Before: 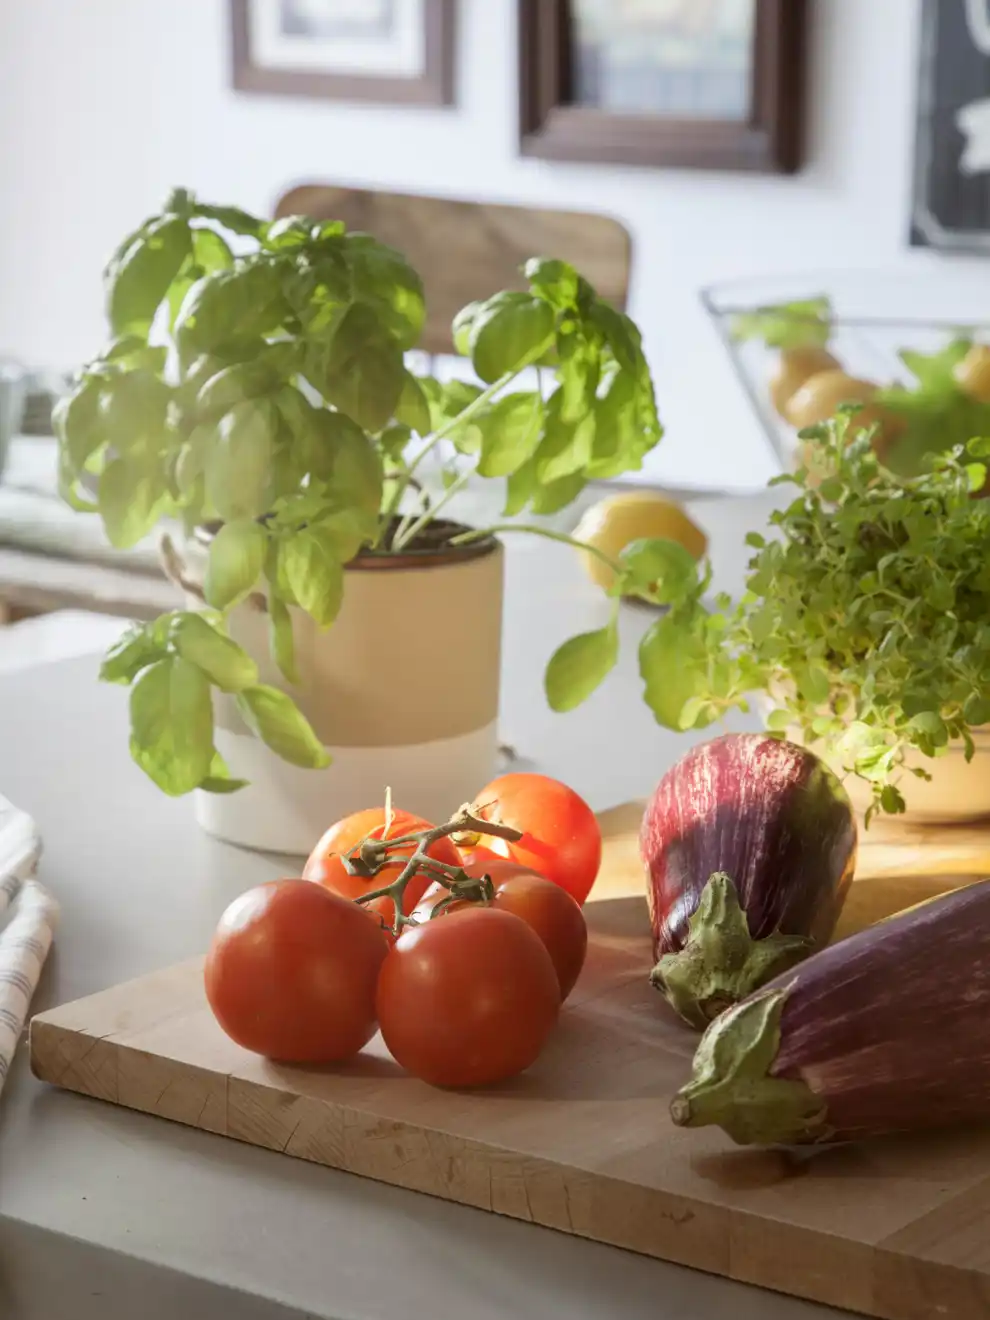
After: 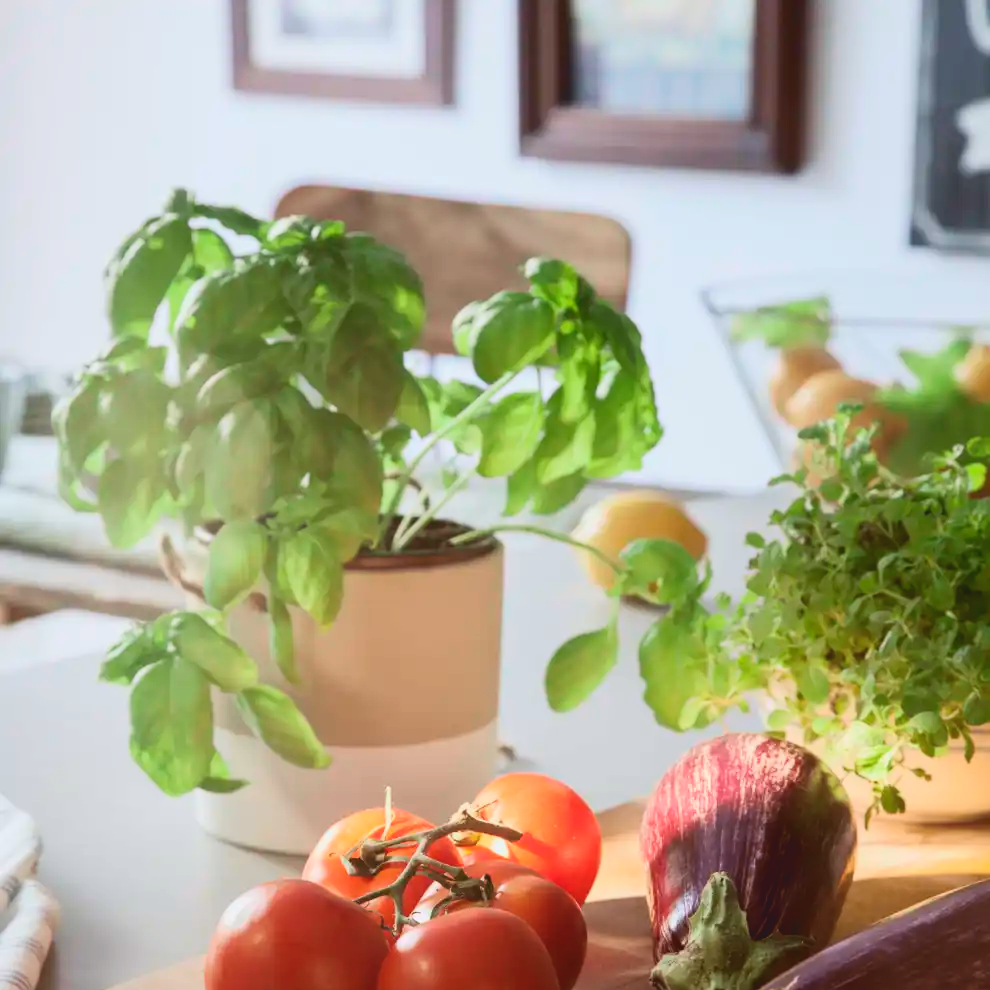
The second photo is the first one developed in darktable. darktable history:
crop: bottom 24.988%
tone curve: curves: ch0 [(0, 0.084) (0.155, 0.169) (0.46, 0.466) (0.751, 0.788) (1, 0.961)]; ch1 [(0, 0) (0.43, 0.408) (0.476, 0.469) (0.505, 0.503) (0.553, 0.563) (0.592, 0.581) (0.631, 0.625) (1, 1)]; ch2 [(0, 0) (0.505, 0.495) (0.55, 0.557) (0.583, 0.573) (1, 1)], color space Lab, independent channels, preserve colors none
